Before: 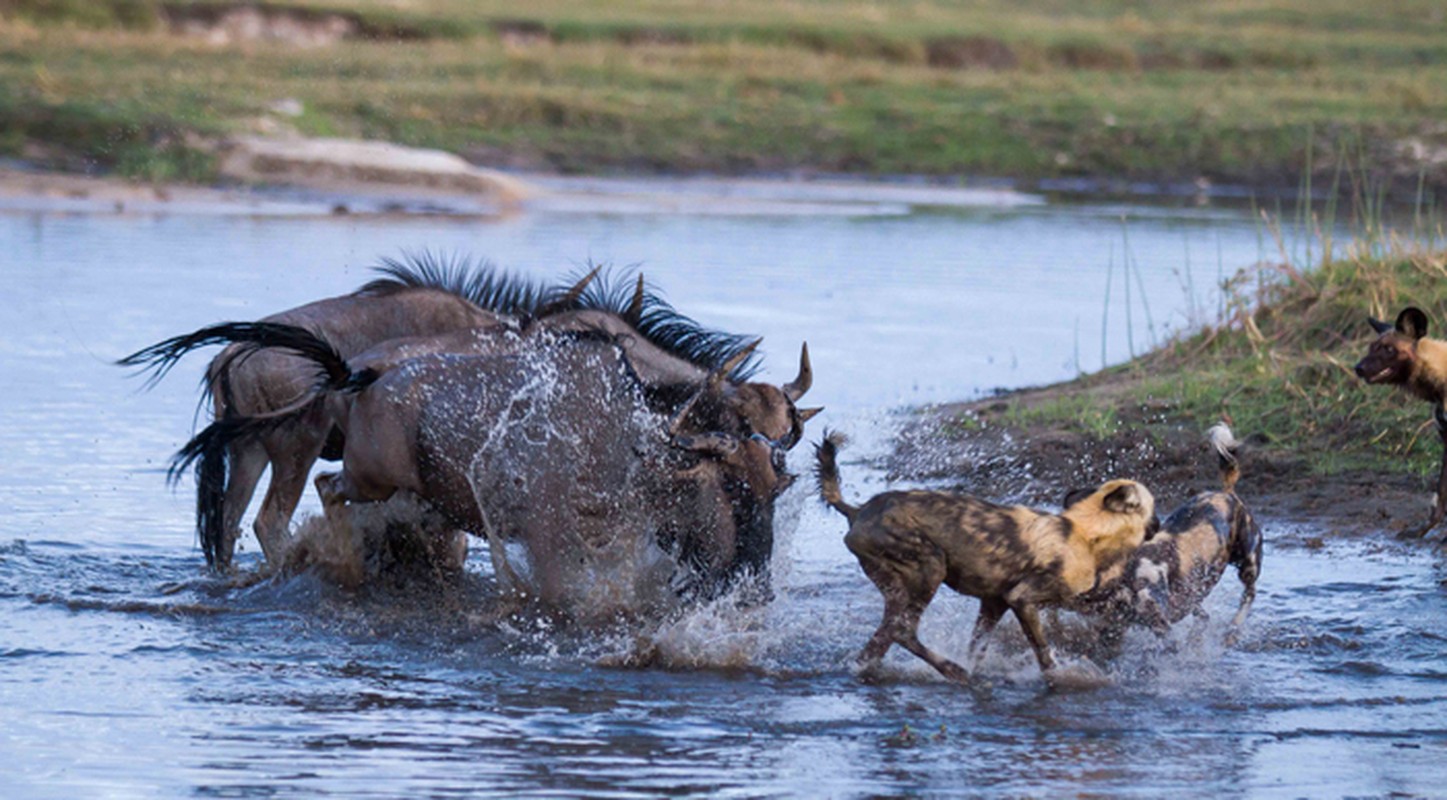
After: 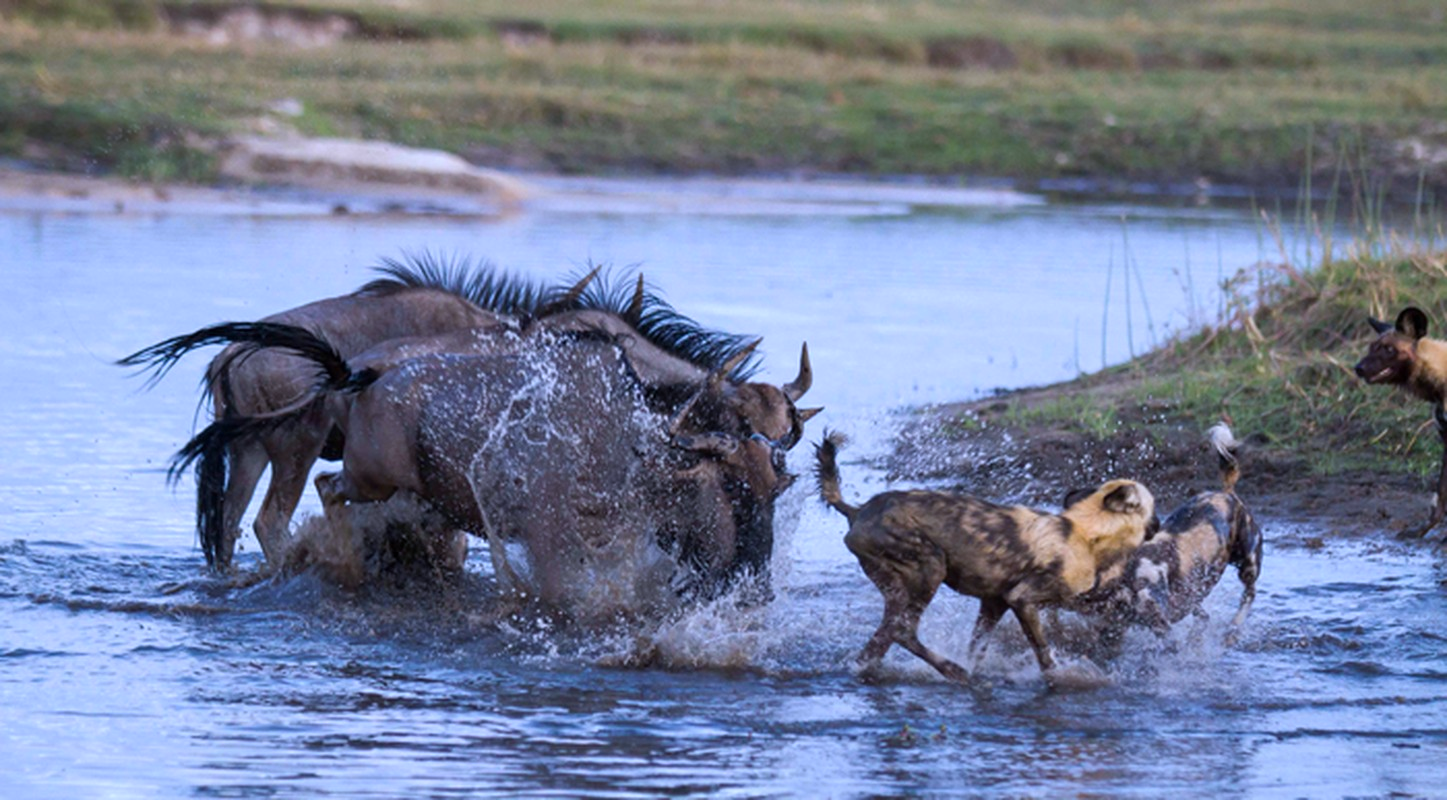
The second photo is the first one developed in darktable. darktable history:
tone equalizer: on, module defaults
white balance: red 0.967, blue 1.119, emerald 0.756
